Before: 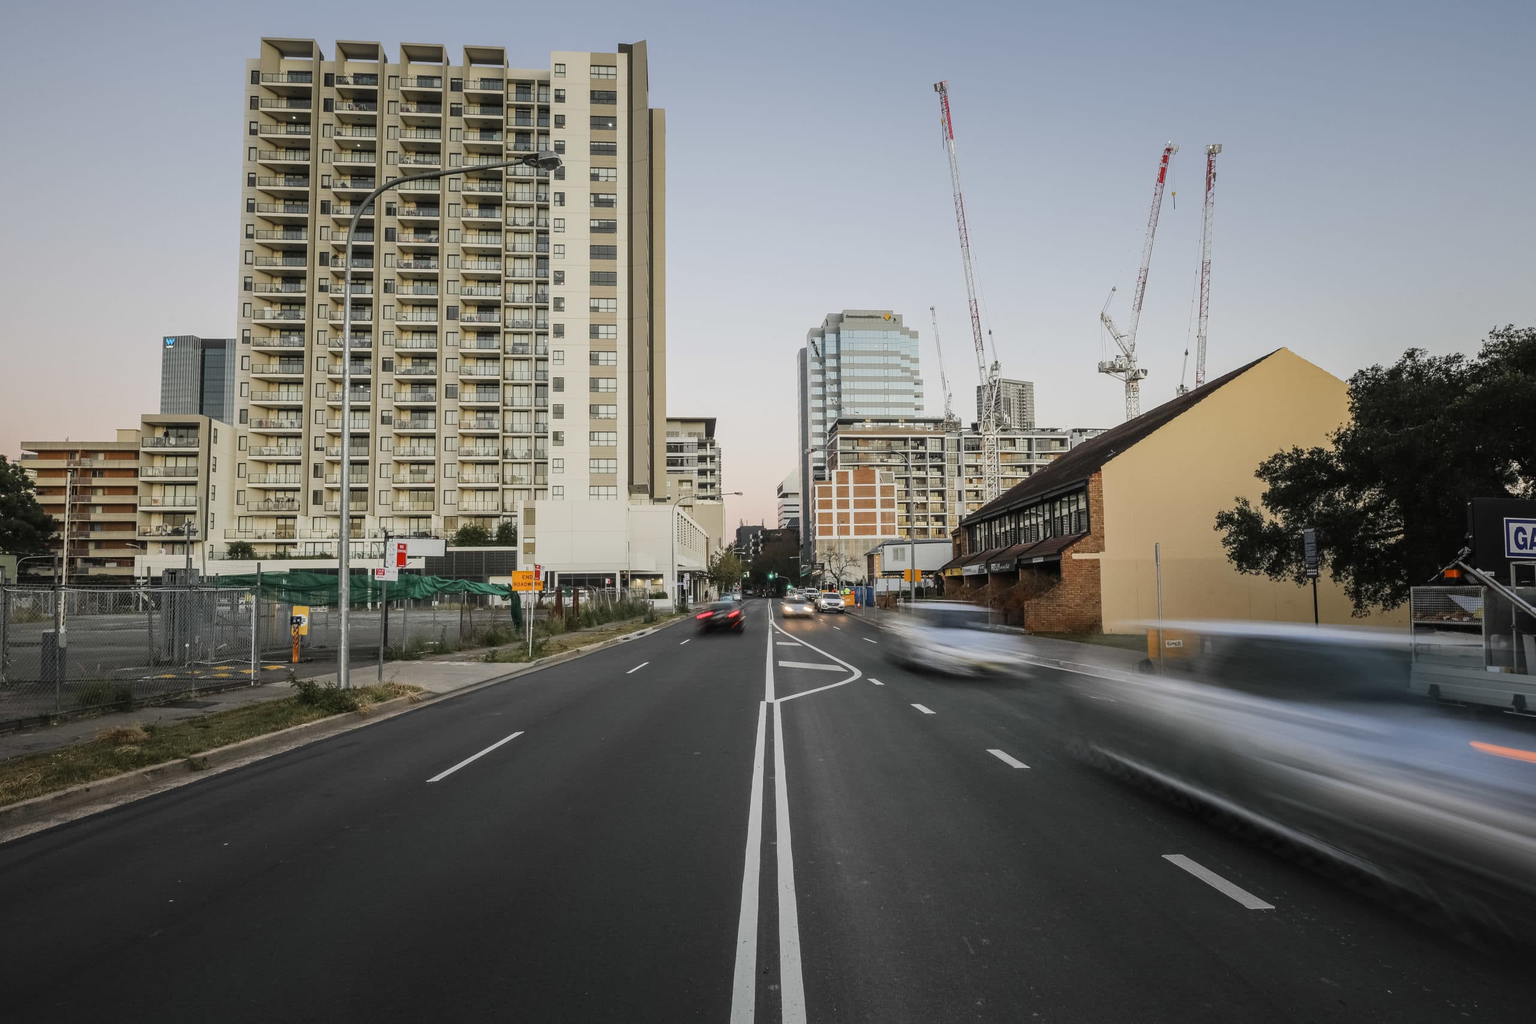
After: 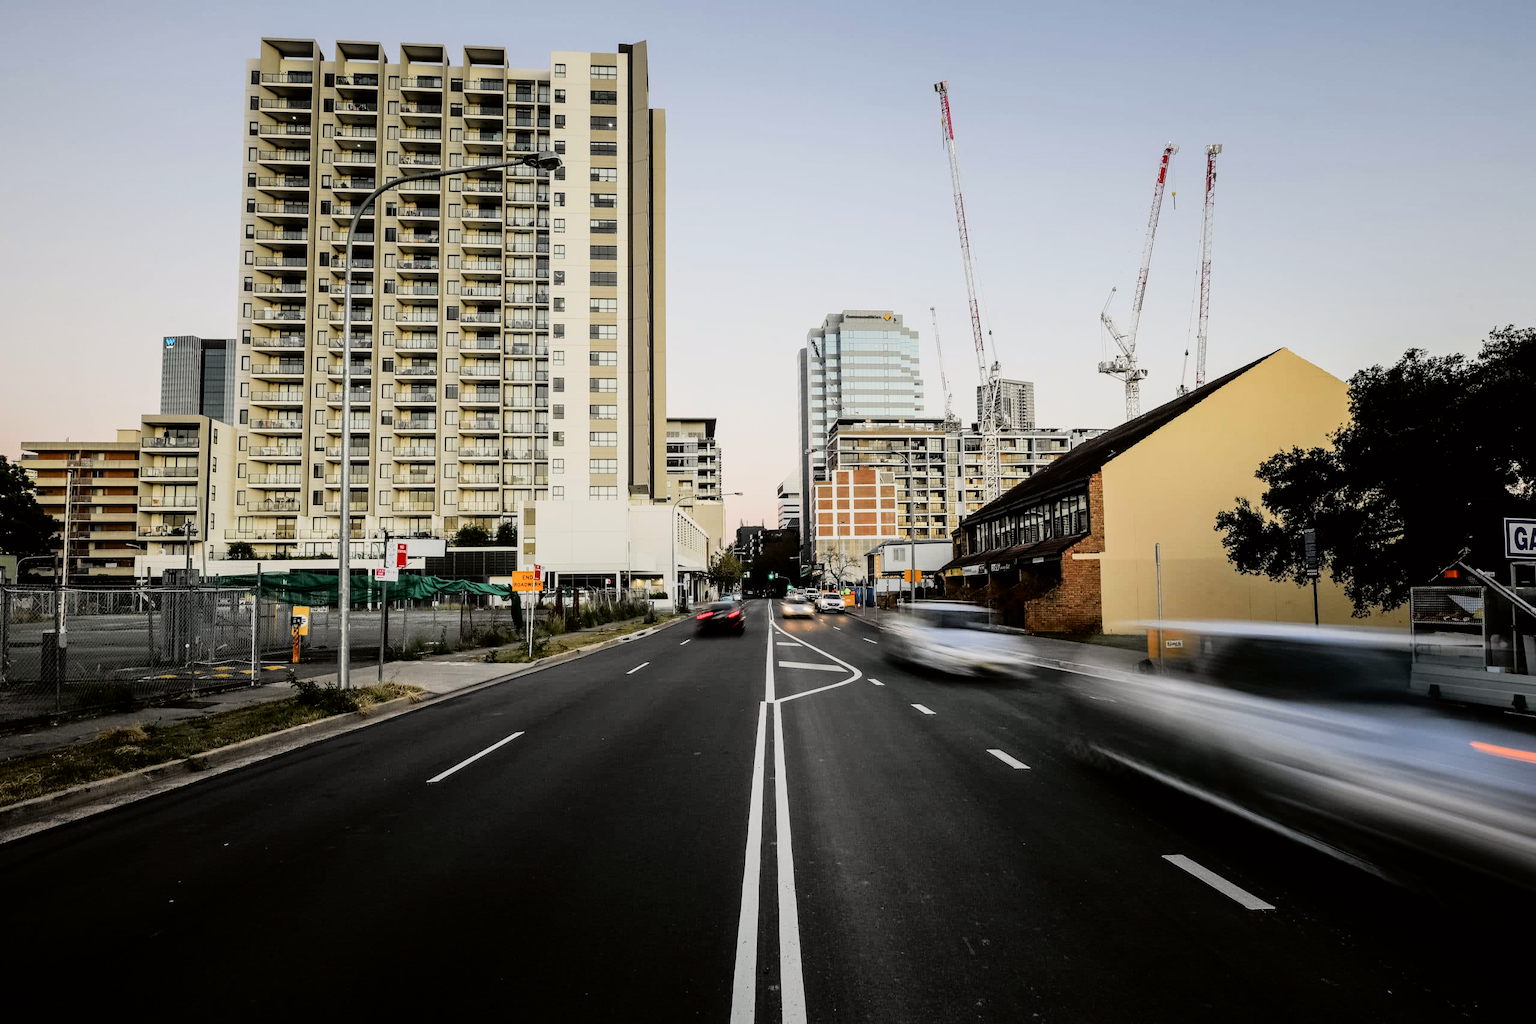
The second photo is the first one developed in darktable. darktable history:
tone curve: curves: ch0 [(0, 0) (0.128, 0.068) (0.292, 0.274) (0.46, 0.482) (0.653, 0.717) (0.819, 0.869) (0.998, 0.969)]; ch1 [(0, 0) (0.384, 0.365) (0.463, 0.45) (0.486, 0.486) (0.503, 0.504) (0.517, 0.517) (0.549, 0.572) (0.583, 0.615) (0.672, 0.699) (0.774, 0.817) (1, 1)]; ch2 [(0, 0) (0.374, 0.344) (0.446, 0.443) (0.494, 0.5) (0.527, 0.529) (0.565, 0.591) (0.644, 0.682) (1, 1)], color space Lab, independent channels, preserve colors none
filmic rgb: black relative exposure -4.91 EV, white relative exposure 2.84 EV, hardness 3.7
